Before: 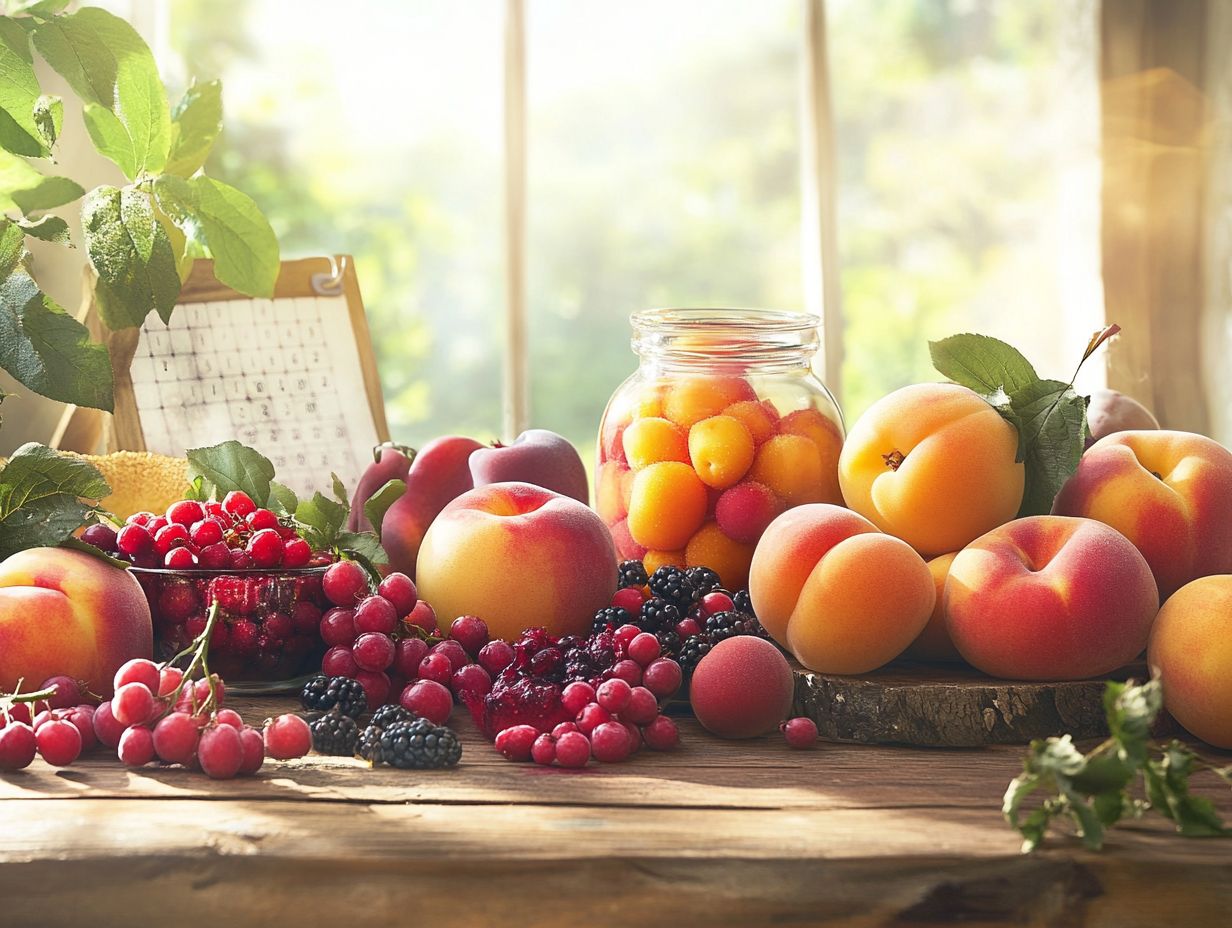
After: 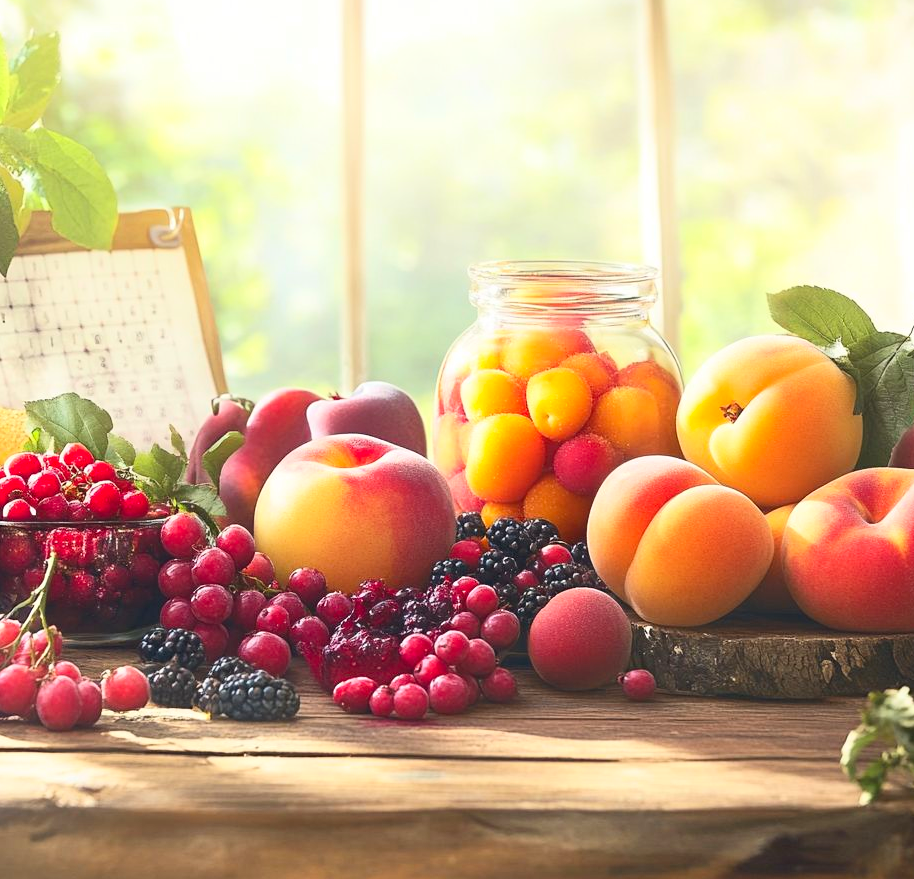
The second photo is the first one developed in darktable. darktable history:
crop and rotate: left 13.149%, top 5.251%, right 12.597%
contrast brightness saturation: contrast 0.195, brightness 0.159, saturation 0.226
